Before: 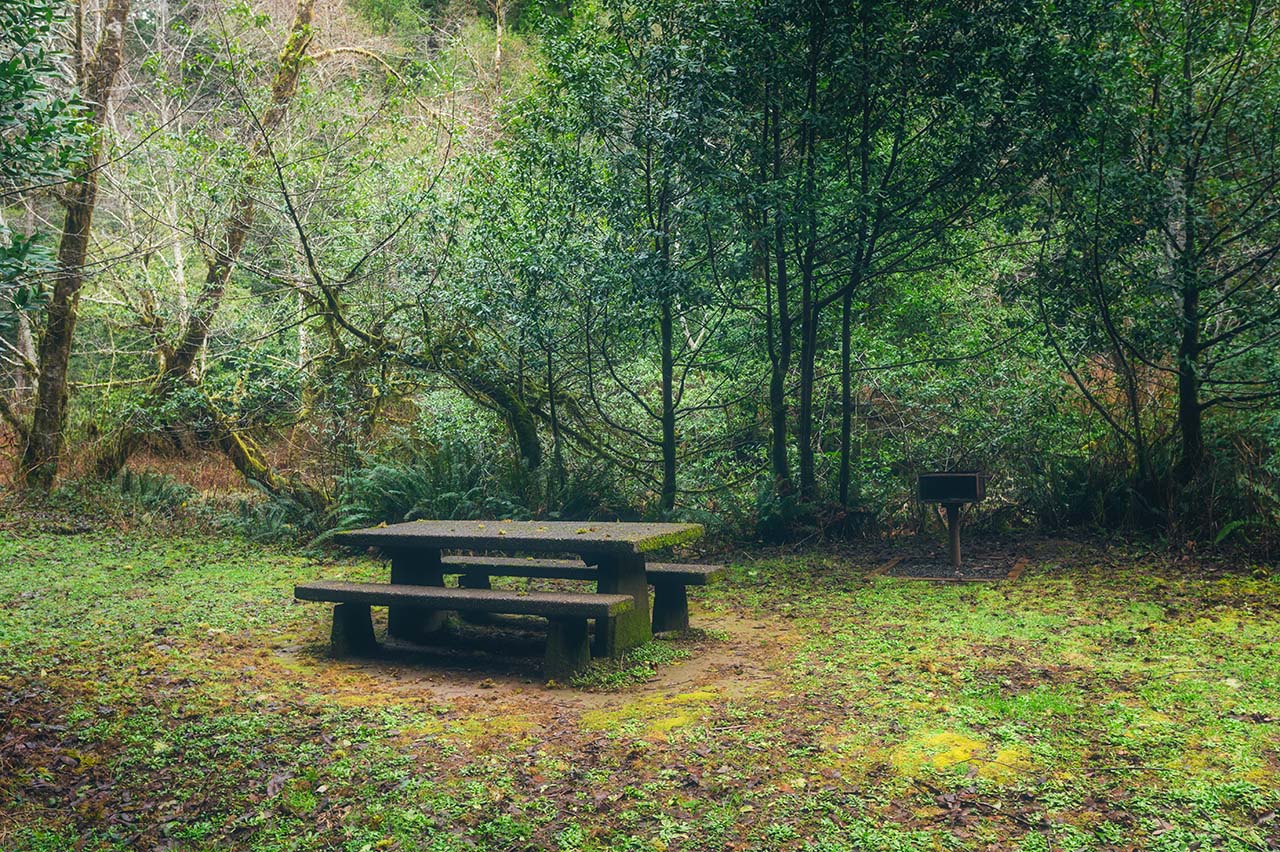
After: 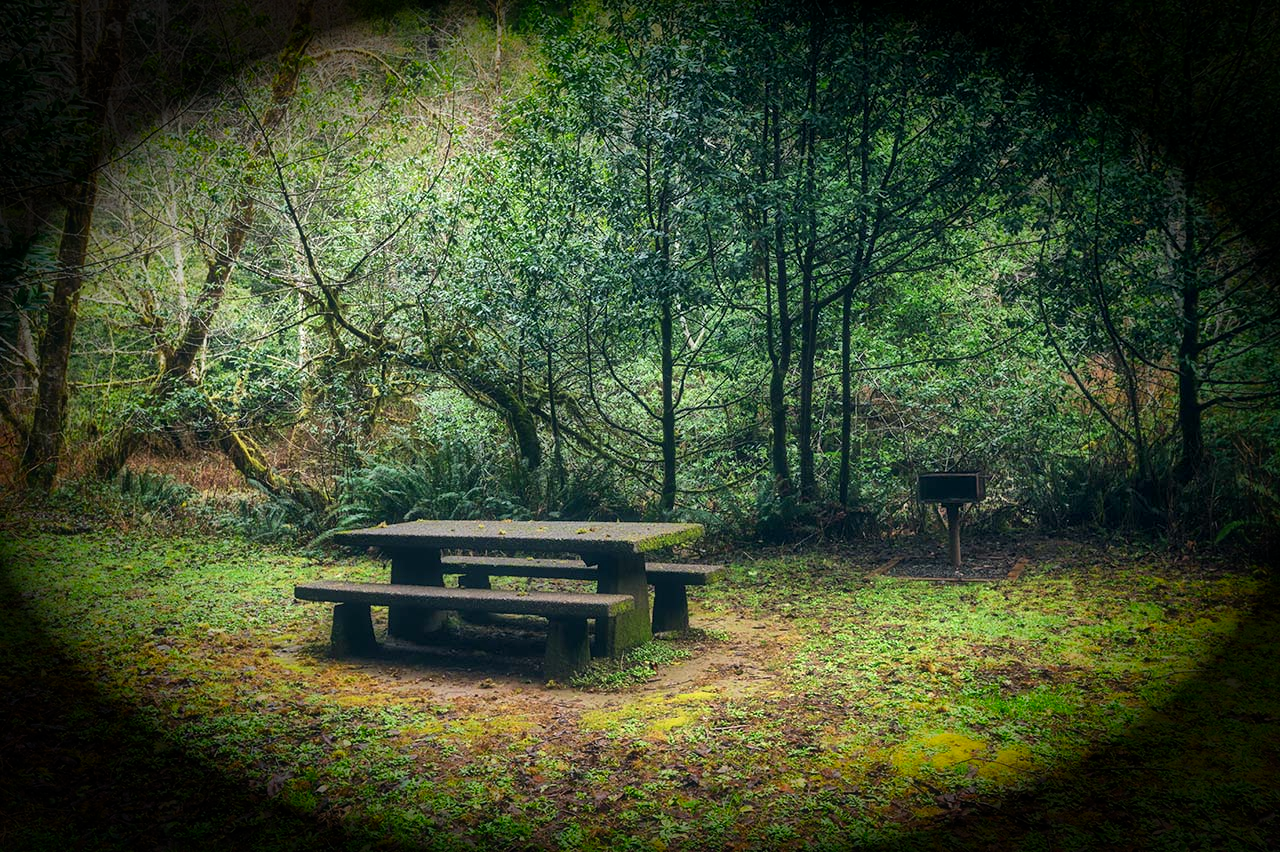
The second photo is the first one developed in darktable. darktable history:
shadows and highlights: shadows 25.24, highlights -23.43
local contrast: mode bilateral grid, contrast 21, coarseness 50, detail 158%, midtone range 0.2
vignetting: fall-off start 65.71%, fall-off radius 39.6%, brightness -0.986, saturation 0.49, automatic ratio true, width/height ratio 0.677
